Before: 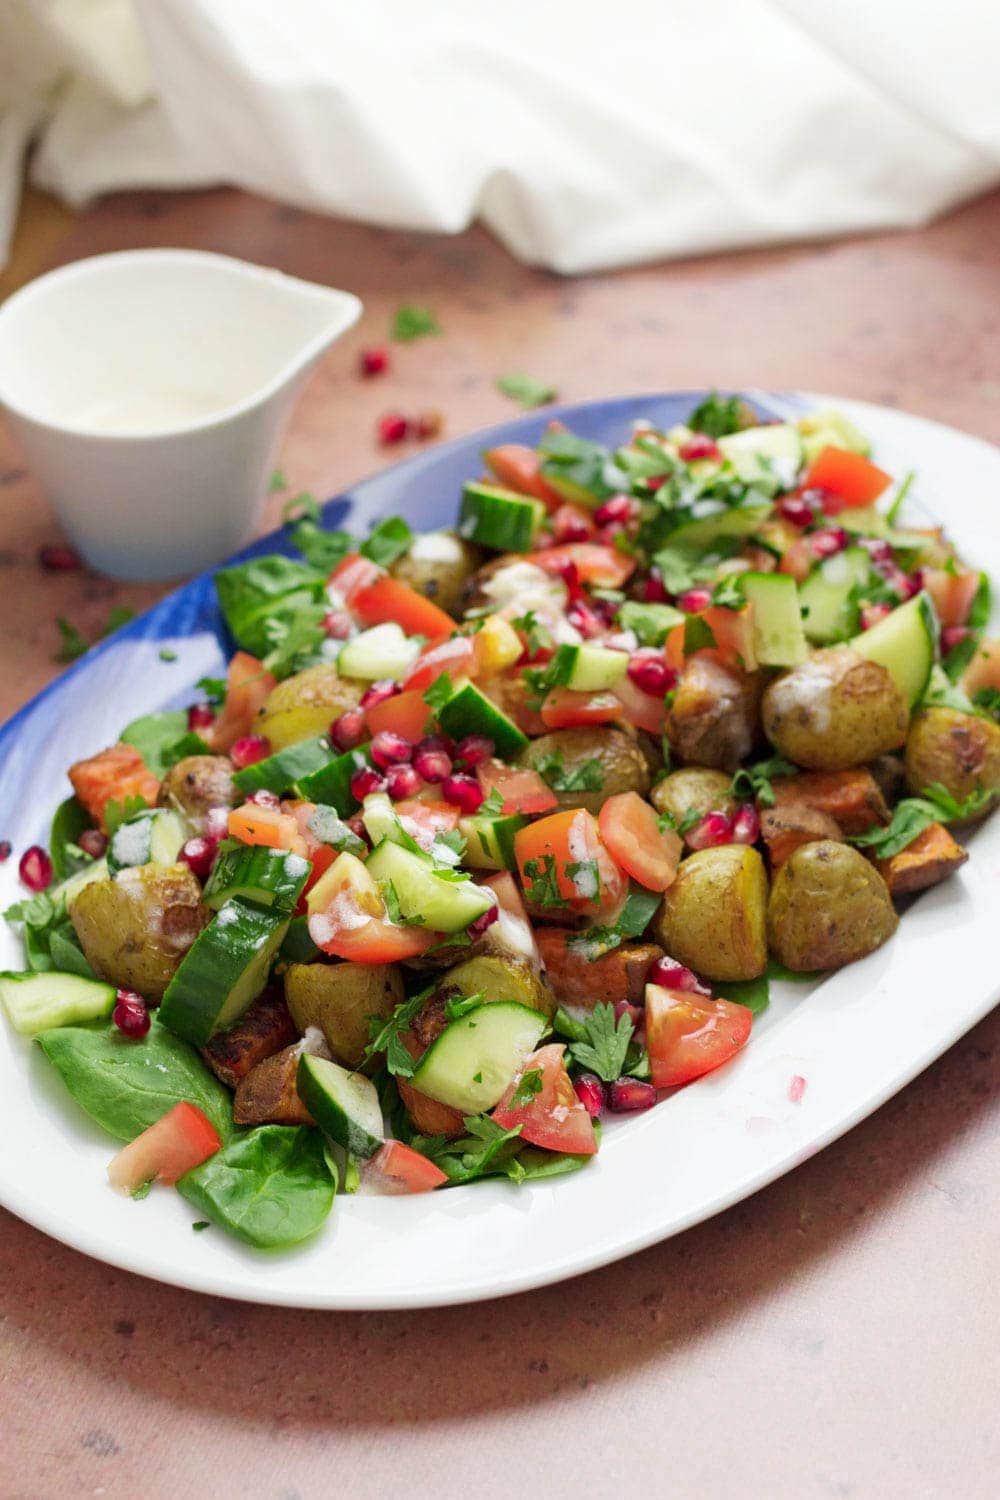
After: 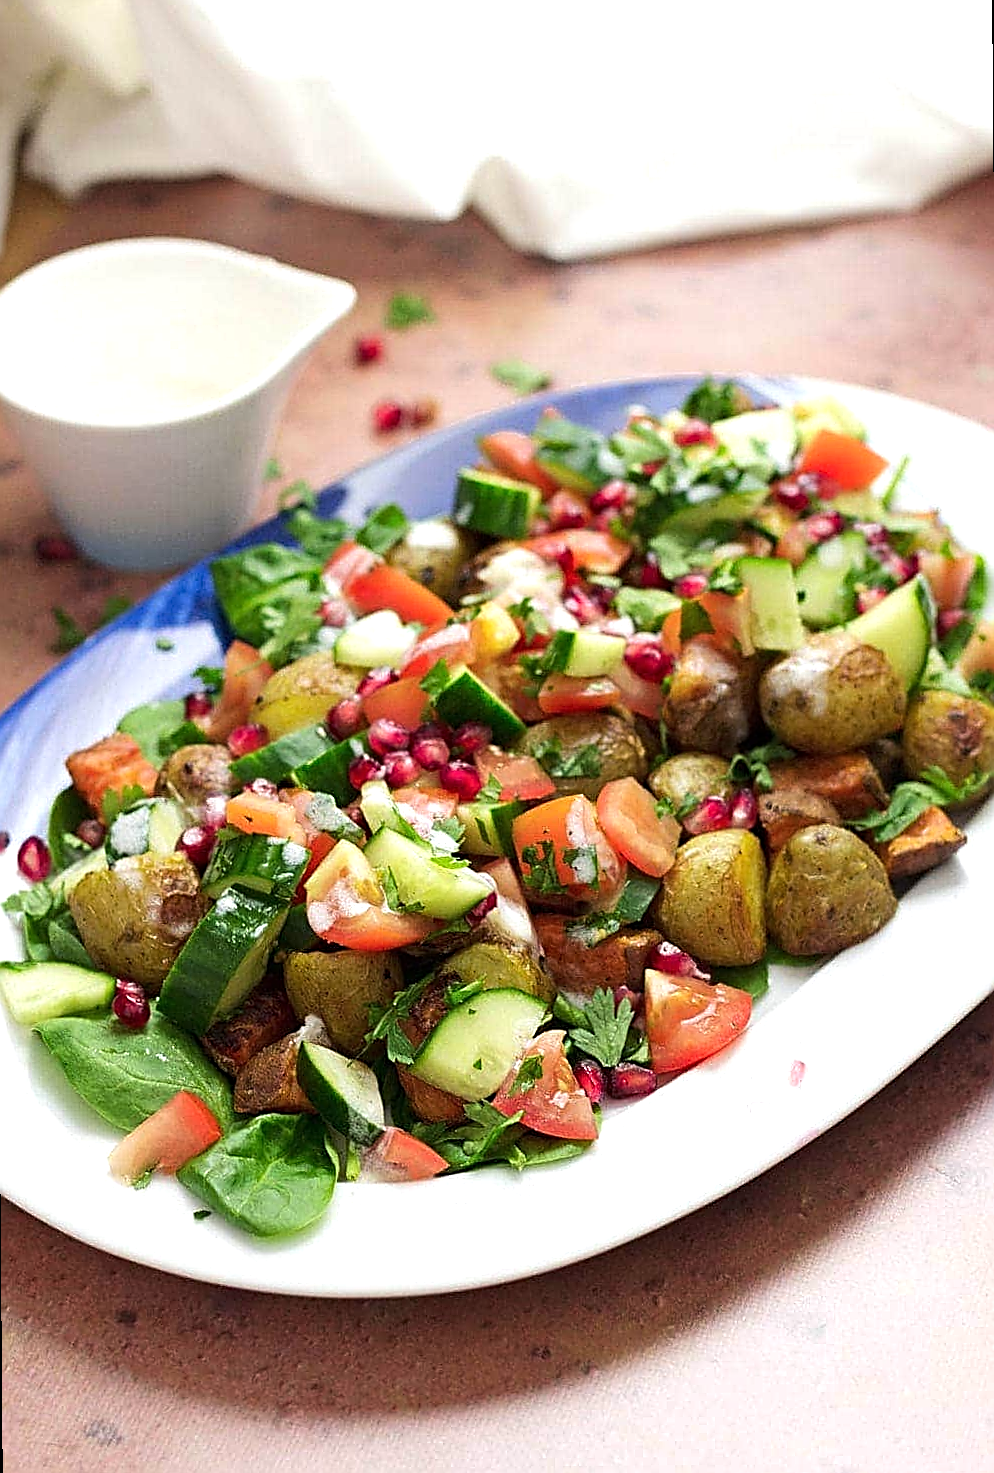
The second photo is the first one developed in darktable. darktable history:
sharpen: radius 1.685, amount 1.294
rotate and perspective: rotation -0.45°, automatic cropping original format, crop left 0.008, crop right 0.992, crop top 0.012, crop bottom 0.988
tone equalizer: -8 EV -0.417 EV, -7 EV -0.389 EV, -6 EV -0.333 EV, -5 EV -0.222 EV, -3 EV 0.222 EV, -2 EV 0.333 EV, -1 EV 0.389 EV, +0 EV 0.417 EV, edges refinement/feathering 500, mask exposure compensation -1.57 EV, preserve details no
